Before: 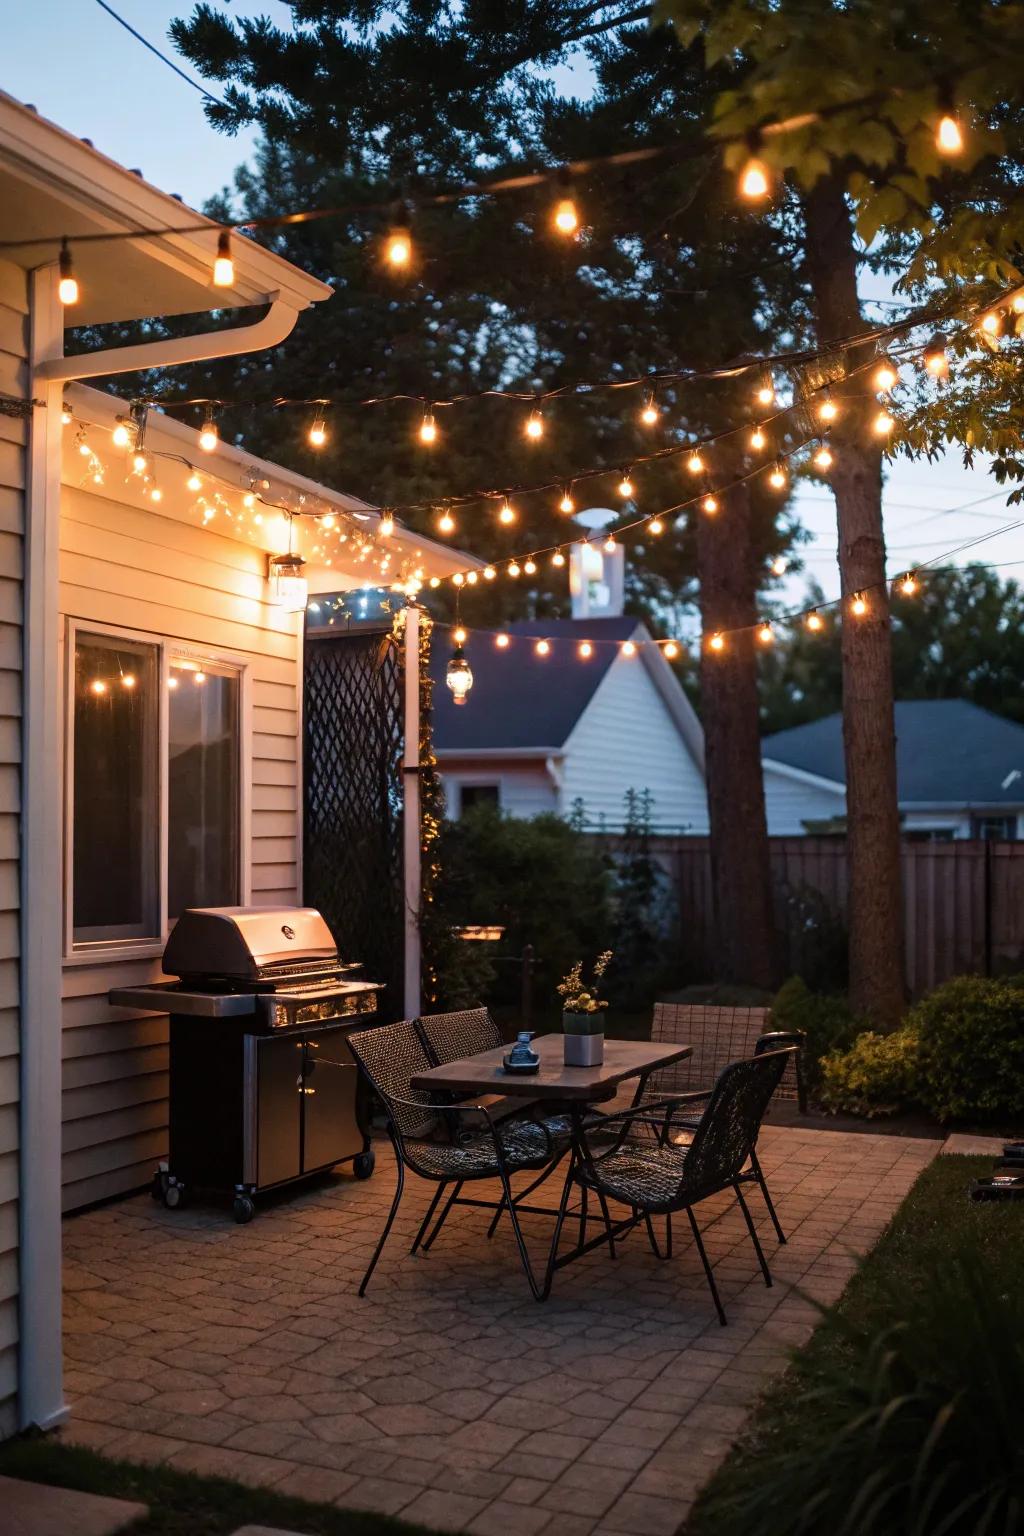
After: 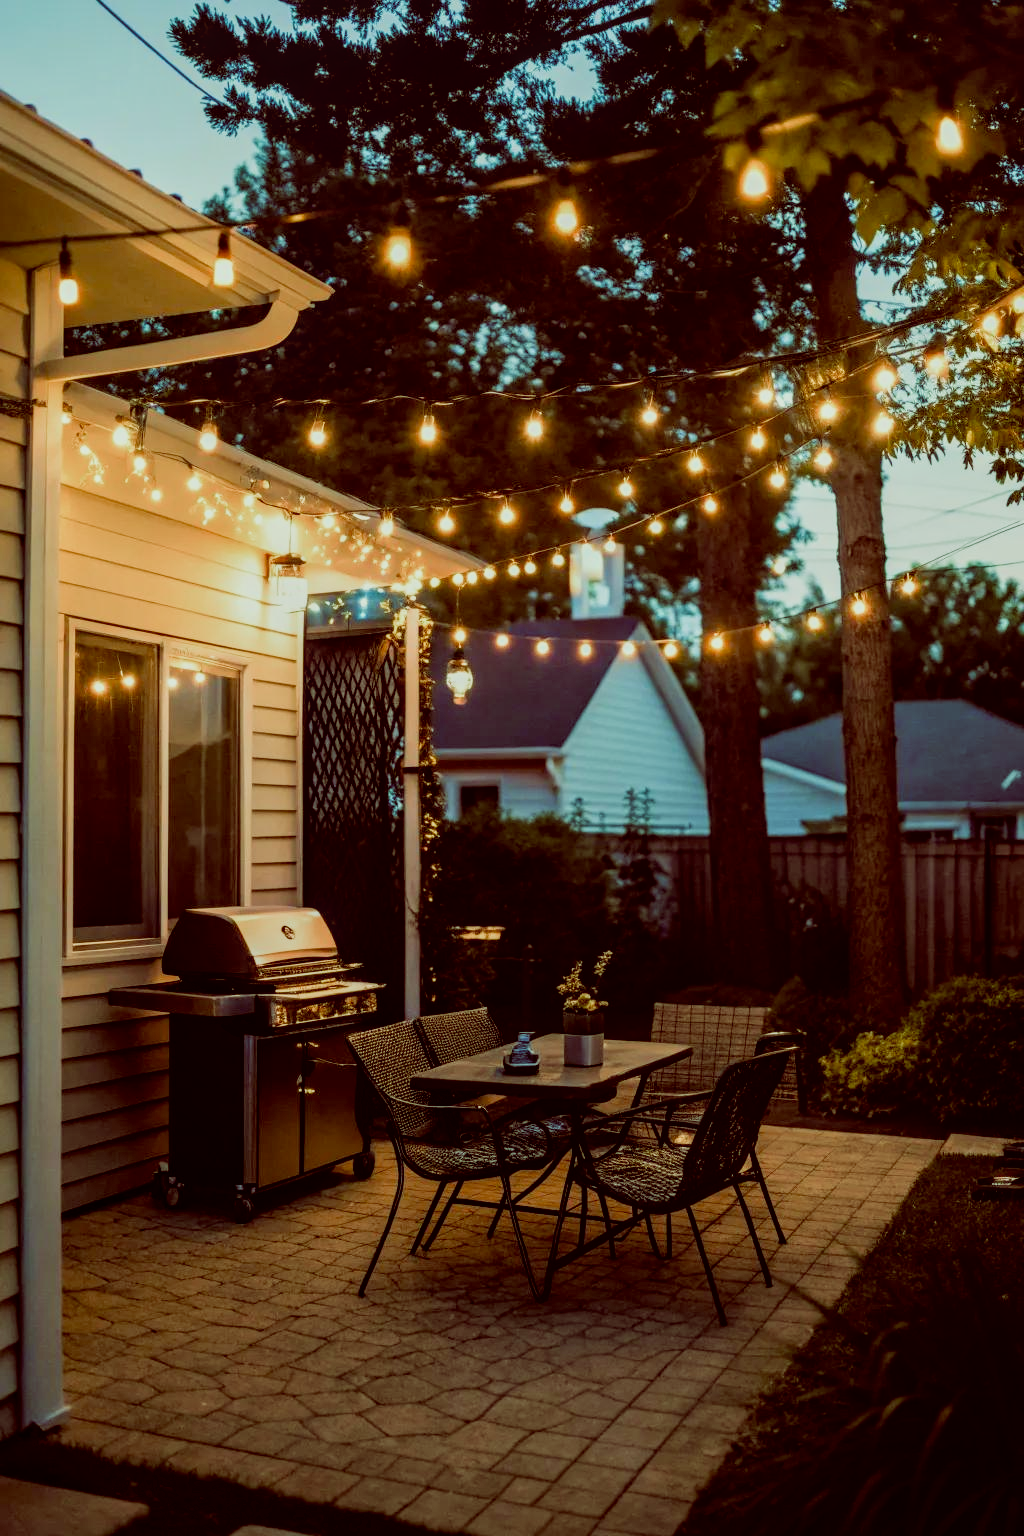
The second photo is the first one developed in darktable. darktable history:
filmic rgb: middle gray luminance 18.42%, black relative exposure -11.25 EV, white relative exposure 3.75 EV, threshold 6 EV, target black luminance 0%, hardness 5.87, latitude 57.4%, contrast 0.963, shadows ↔ highlights balance 49.98%, add noise in highlights 0, preserve chrominance luminance Y, color science v3 (2019), use custom middle-gray values true, iterations of high-quality reconstruction 0, contrast in highlights soft, enable highlight reconstruction true
white balance: red 1.009, blue 0.985
velvia: on, module defaults
local contrast: on, module defaults
exposure: exposure 0.161 EV, compensate highlight preservation false
color balance: lift [1, 1.015, 0.987, 0.985], gamma [1, 0.959, 1.042, 0.958], gain [0.927, 0.938, 1.072, 0.928], contrast 1.5%
